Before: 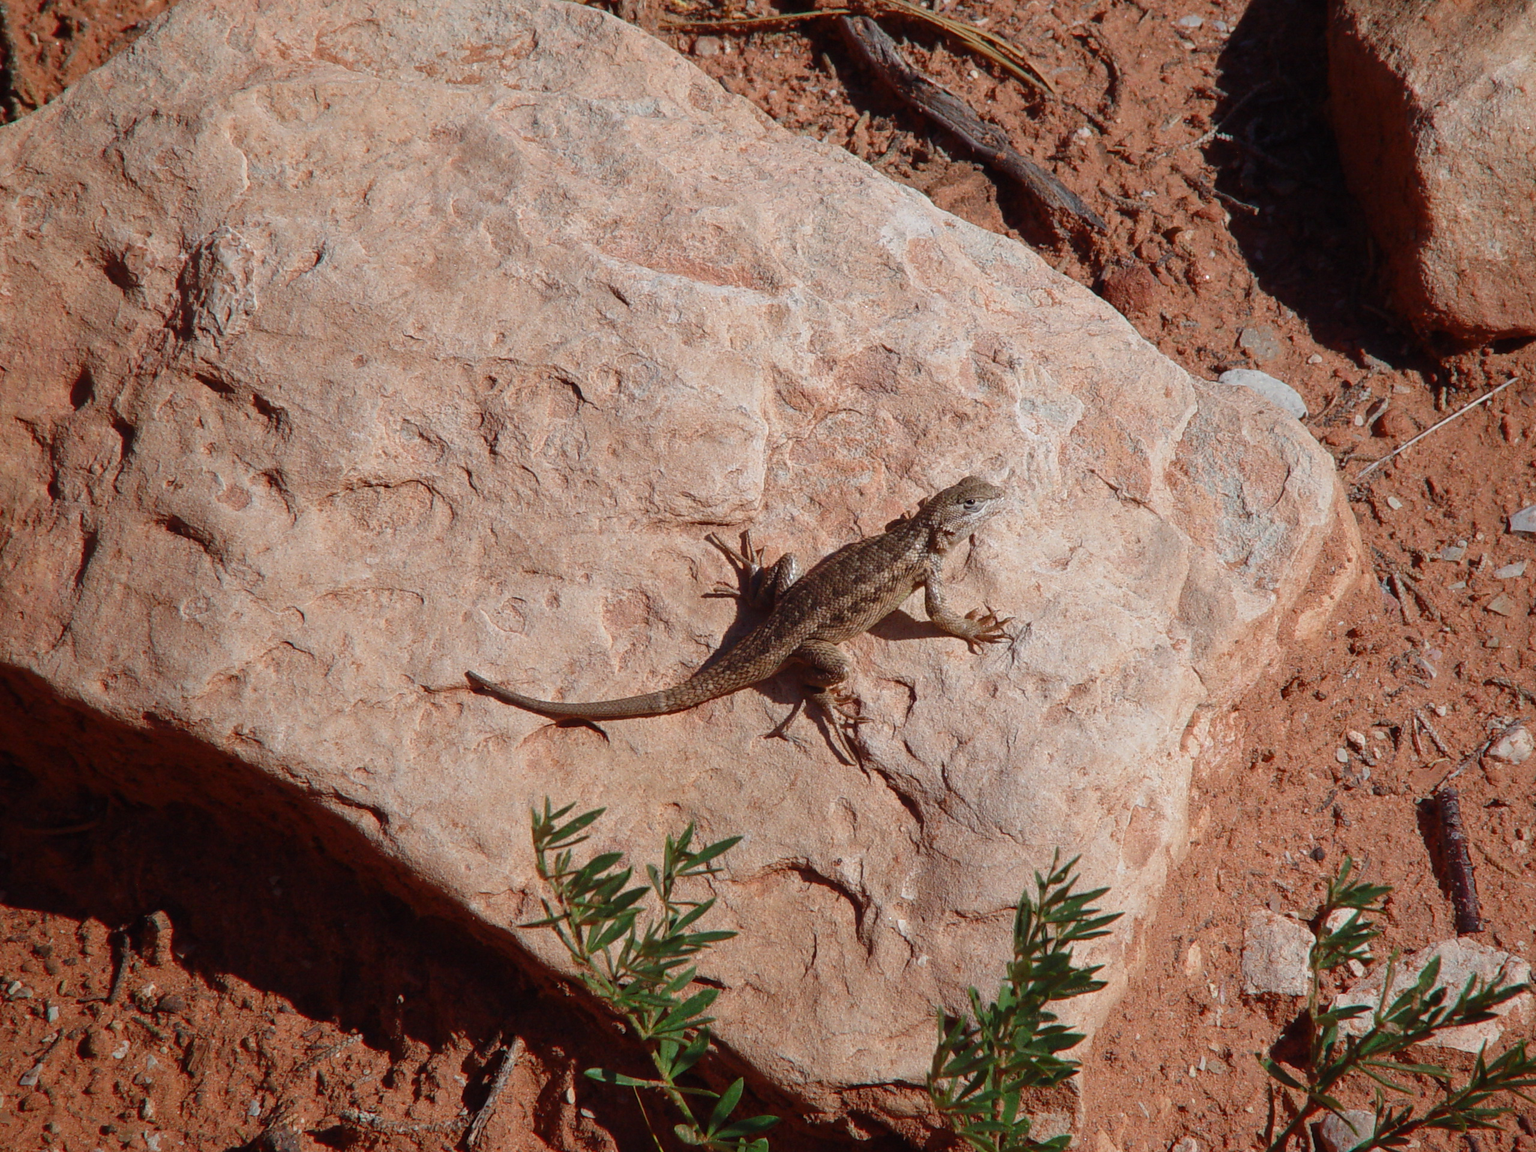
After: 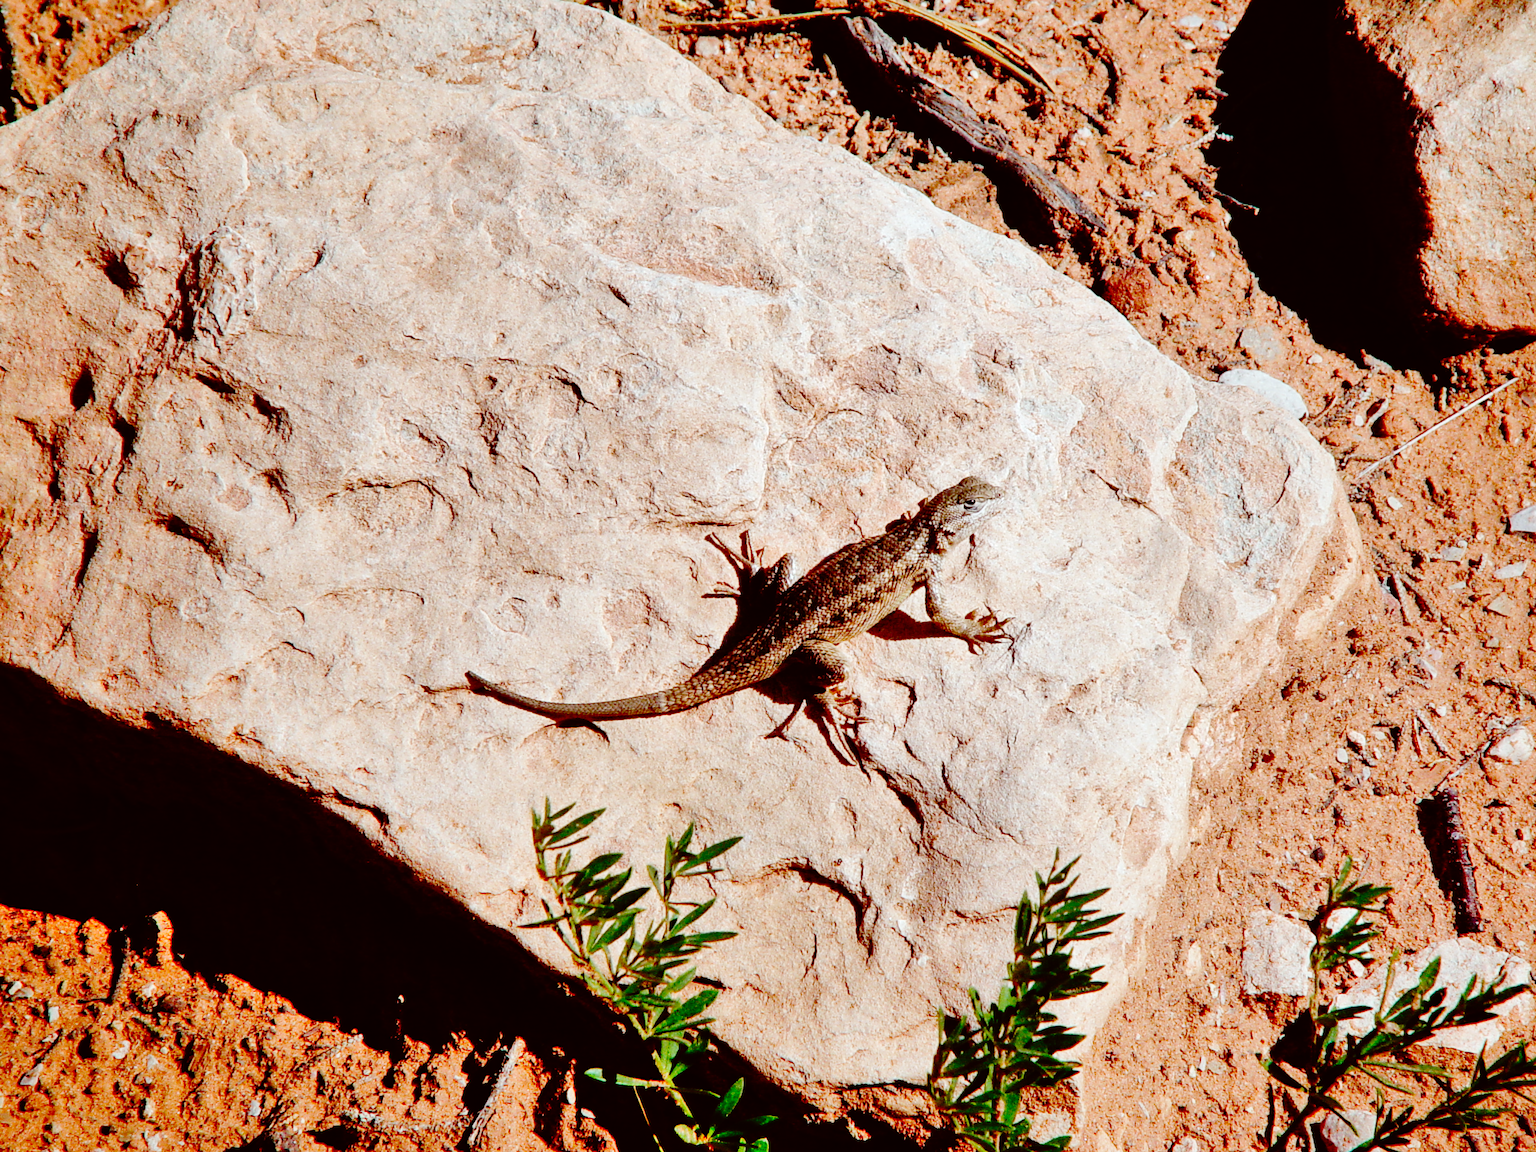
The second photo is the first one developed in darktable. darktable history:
base curve: curves: ch0 [(0, 0) (0.036, 0.01) (0.123, 0.254) (0.258, 0.504) (0.507, 0.748) (1, 1)], preserve colors none
shadows and highlights: shadows 52.87, soften with gaussian
contrast brightness saturation: contrast 0.073
tone equalizer: -8 EV -0.444 EV, -7 EV -0.399 EV, -6 EV -0.358 EV, -5 EV -0.247 EV, -3 EV 0.246 EV, -2 EV 0.342 EV, -1 EV 0.368 EV, +0 EV 0.392 EV
color correction: highlights a* -2.77, highlights b* -2.42, shadows a* 2.49, shadows b* 2.97
